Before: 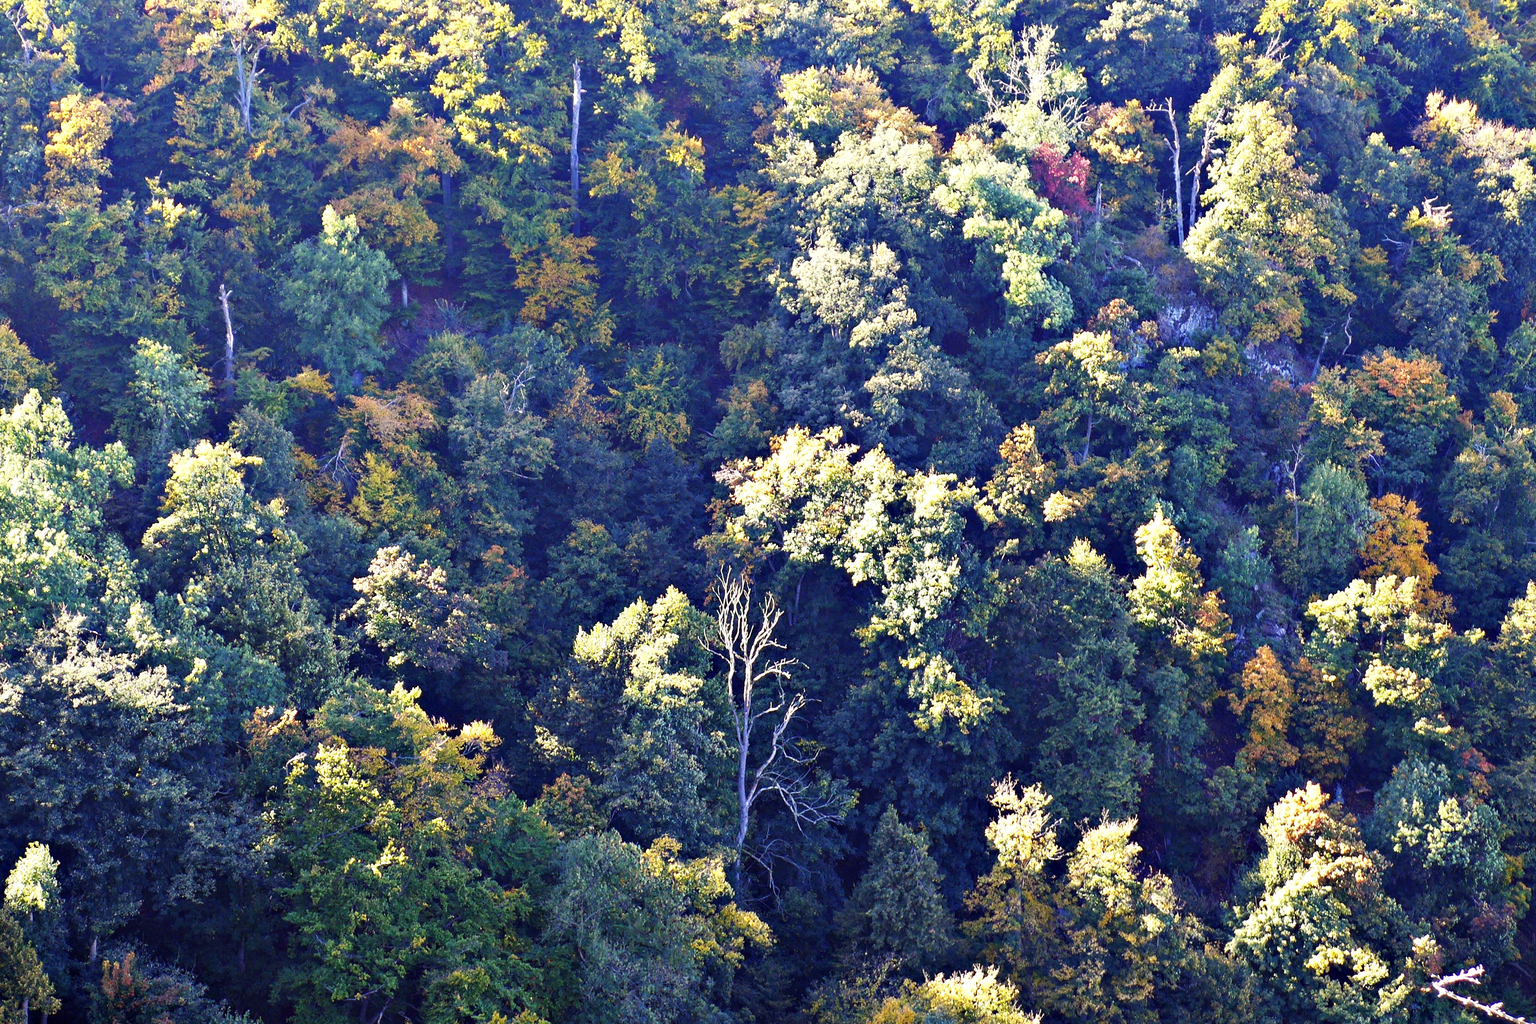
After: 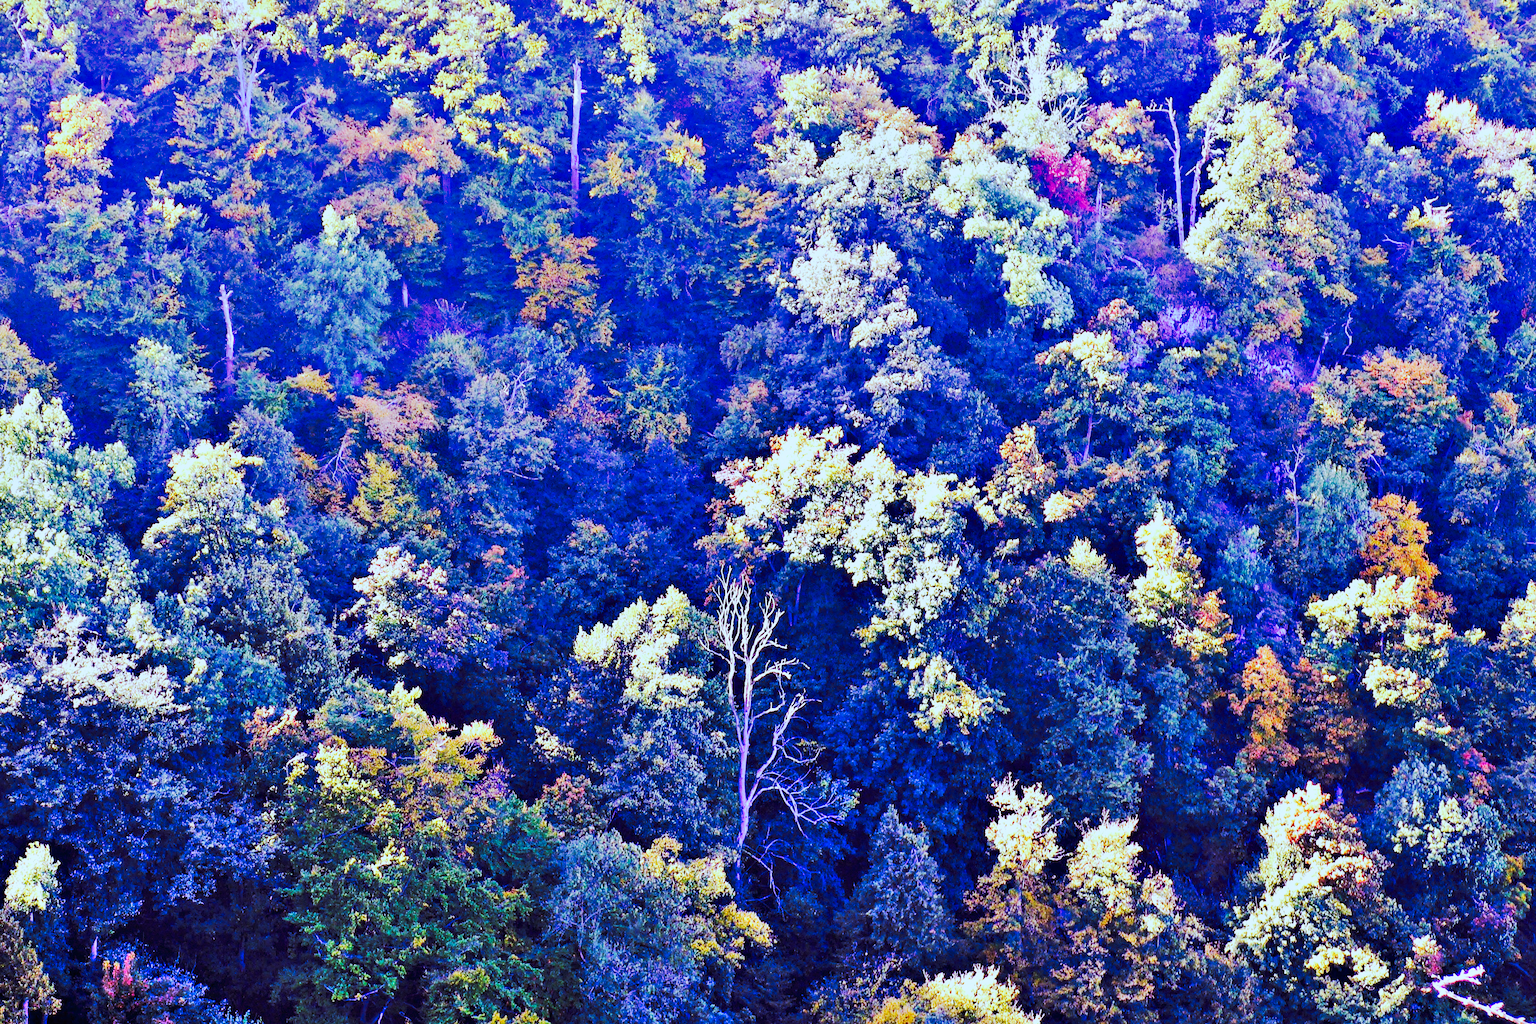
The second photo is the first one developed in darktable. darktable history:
shadows and highlights: white point adjustment -3.64, highlights -63.34, highlights color adjustment 42%, soften with gaussian
contrast brightness saturation: brightness 0.15
rgb levels: mode RGB, independent channels, levels [[0, 0.474, 1], [0, 0.5, 1], [0, 0.5, 1]]
velvia: on, module defaults
color zones: curves: ch1 [(0, 0.513) (0.143, 0.524) (0.286, 0.511) (0.429, 0.506) (0.571, 0.503) (0.714, 0.503) (0.857, 0.508) (1, 0.513)]
tone curve: curves: ch0 [(0, 0) (0.003, 0.002) (0.011, 0.004) (0.025, 0.005) (0.044, 0.009) (0.069, 0.013) (0.1, 0.017) (0.136, 0.036) (0.177, 0.066) (0.224, 0.102) (0.277, 0.143) (0.335, 0.197) (0.399, 0.268) (0.468, 0.389) (0.543, 0.549) (0.623, 0.714) (0.709, 0.801) (0.801, 0.854) (0.898, 0.9) (1, 1)], preserve colors none
color calibration: illuminant as shot in camera, x 0.37, y 0.382, temperature 4313.32 K
white balance: red 0.924, blue 1.095
